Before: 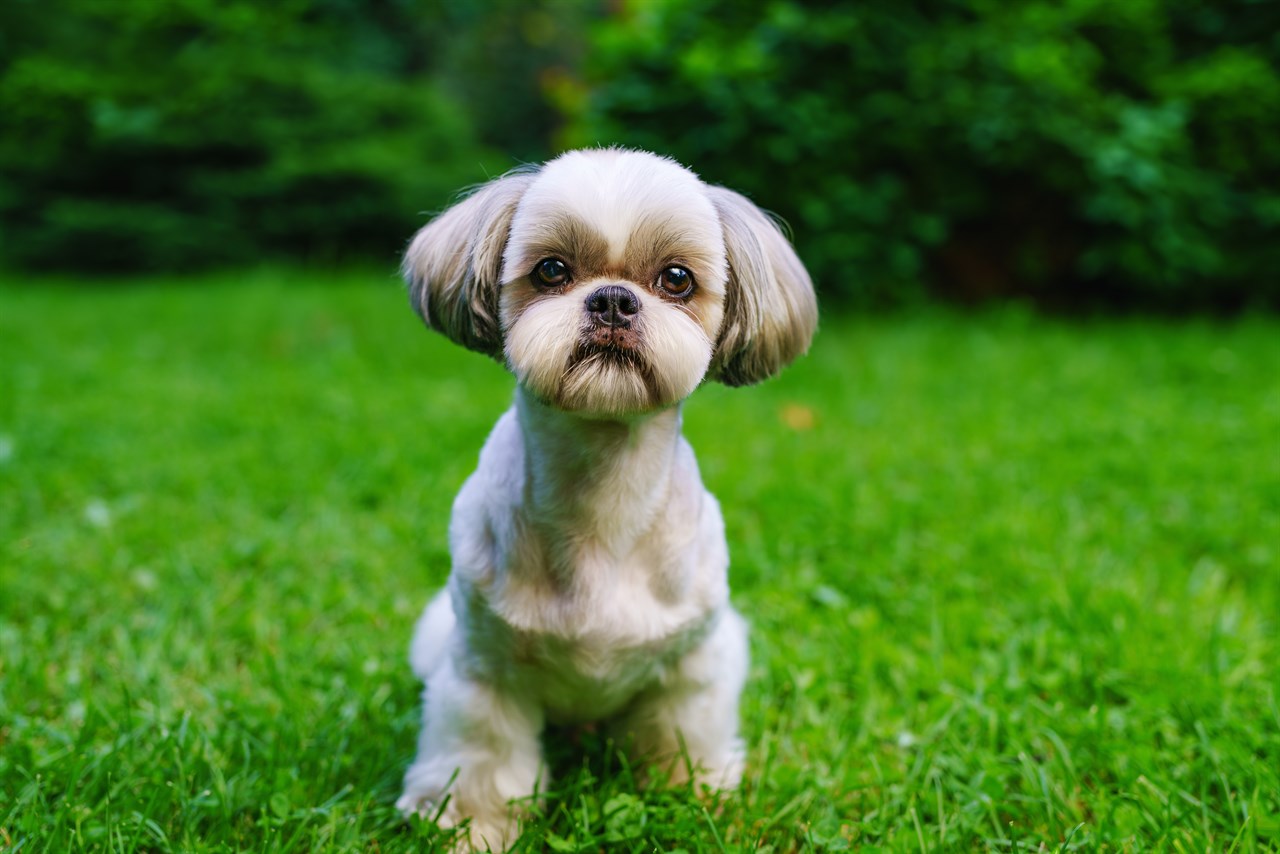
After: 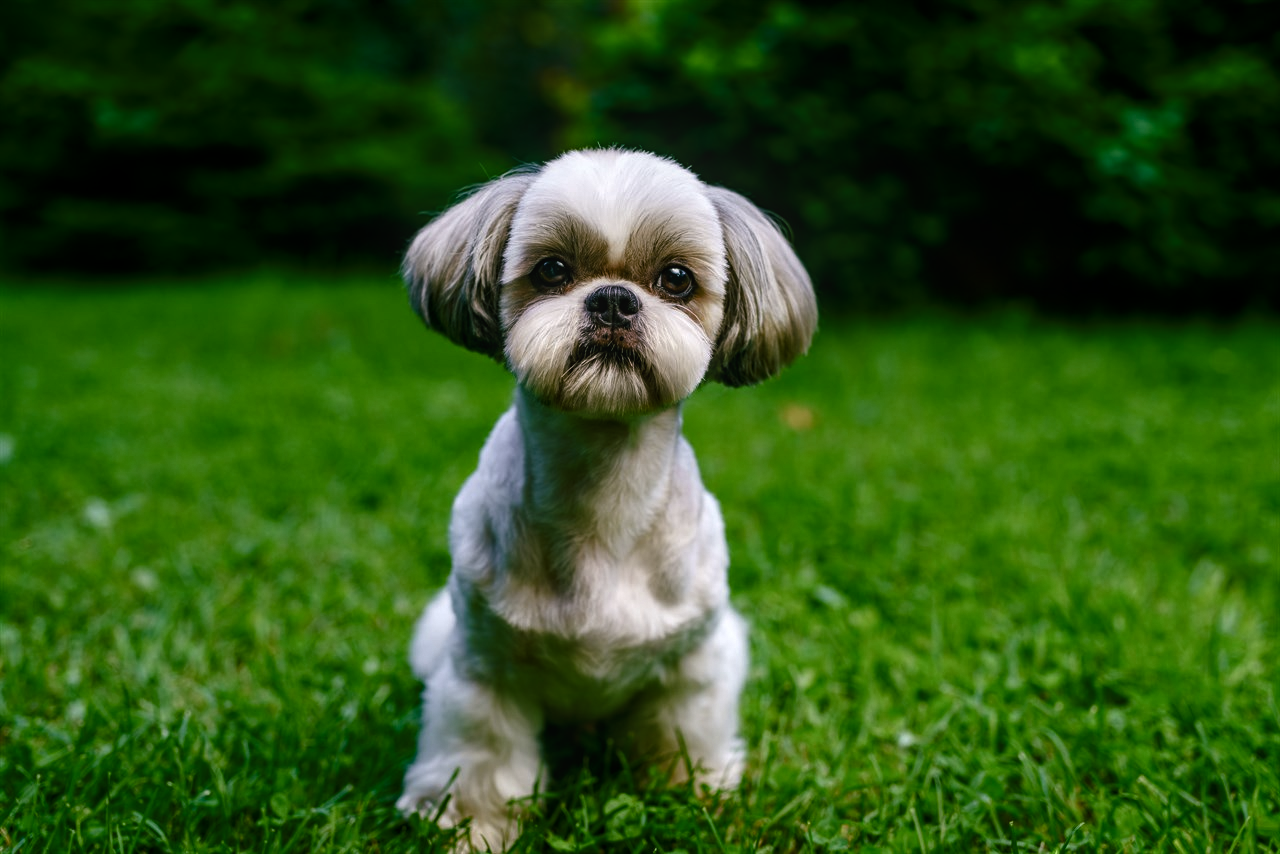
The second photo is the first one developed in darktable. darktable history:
exposure: exposure 0.242 EV, compensate highlight preservation false
levels: levels [0, 0.618, 1]
color balance rgb: shadows lift › chroma 11.933%, shadows lift › hue 132.25°, perceptual saturation grading › global saturation 0.374%, perceptual saturation grading › highlights -17.407%, perceptual saturation grading › mid-tones 33.29%, perceptual saturation grading › shadows 50.518%
local contrast: detail 110%
